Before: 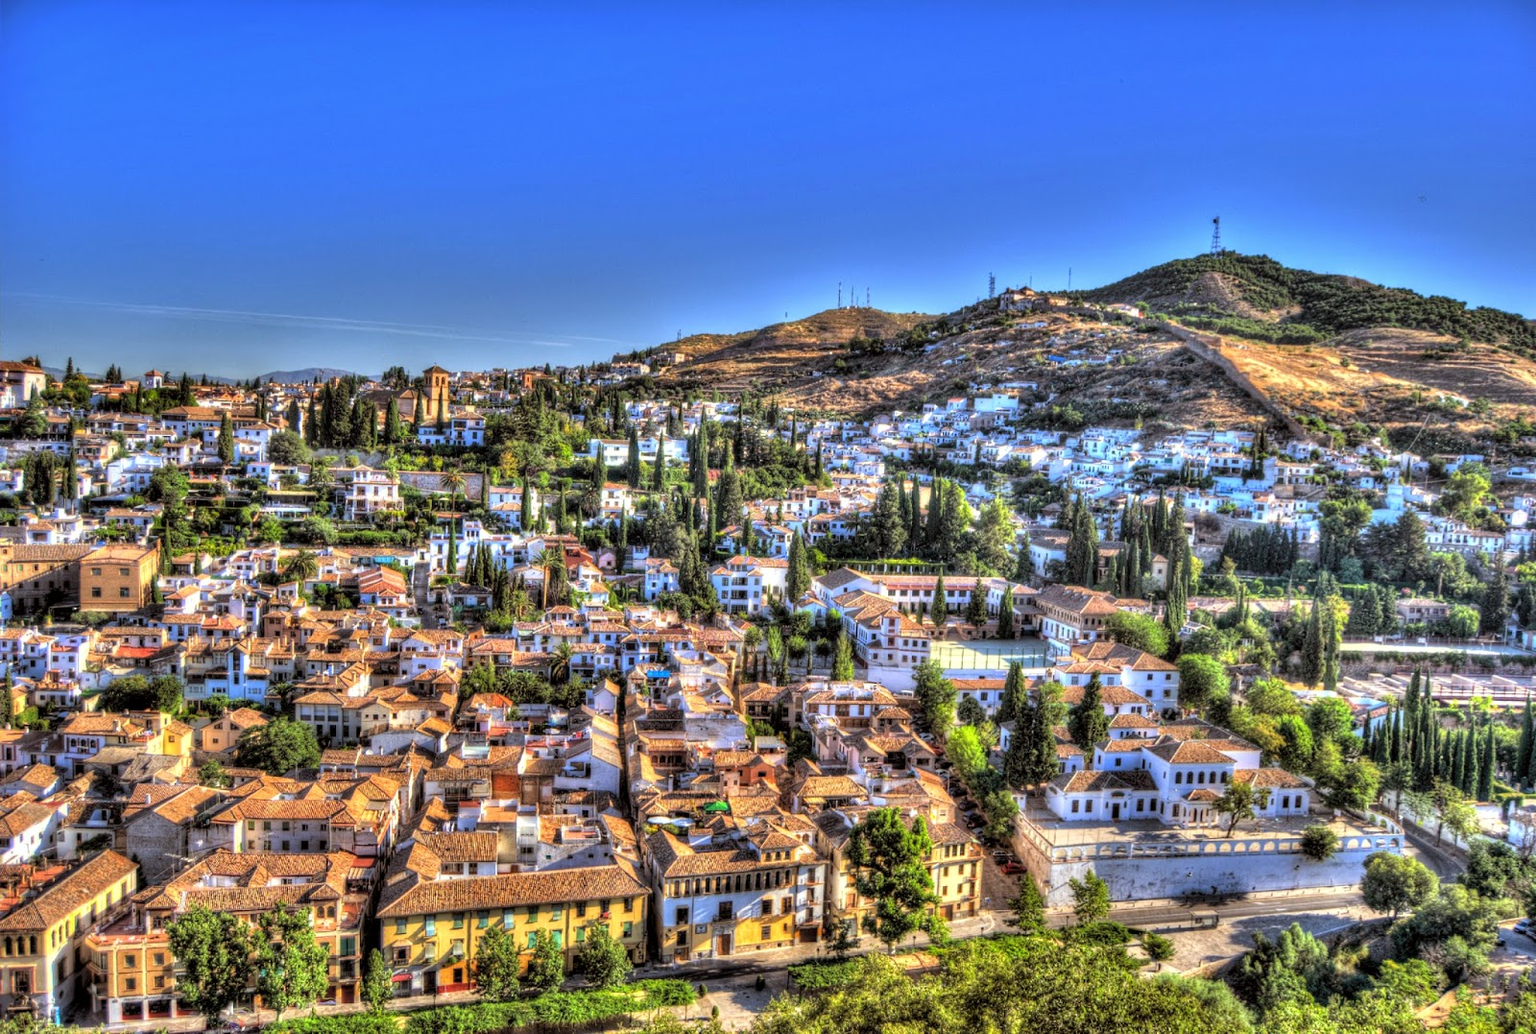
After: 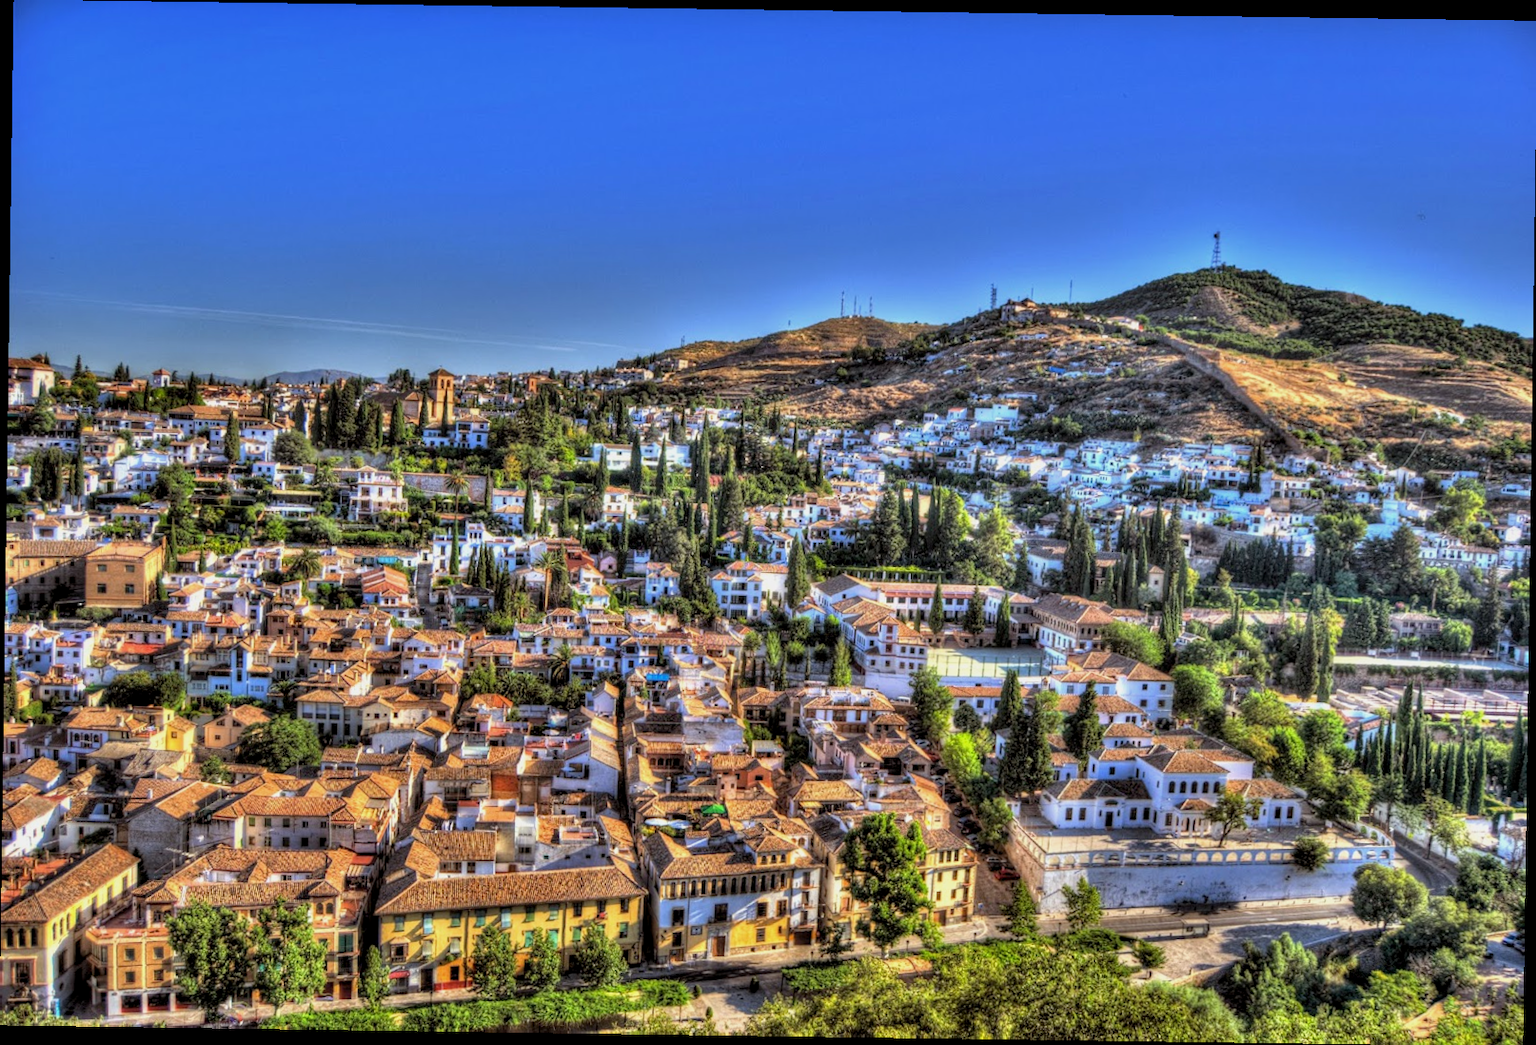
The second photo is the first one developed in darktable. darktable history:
rotate and perspective: rotation 0.8°, automatic cropping off
exposure: black level correction 0.001, exposure -0.2 EV, compensate highlight preservation false
